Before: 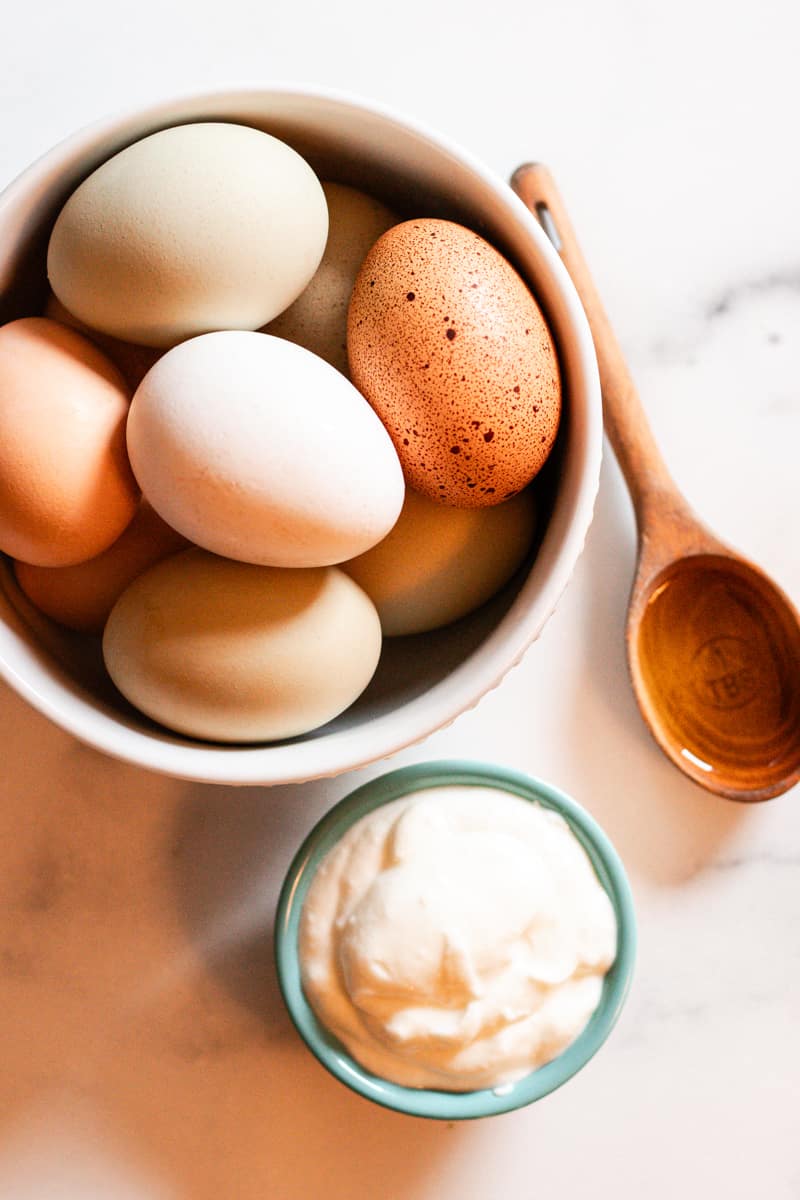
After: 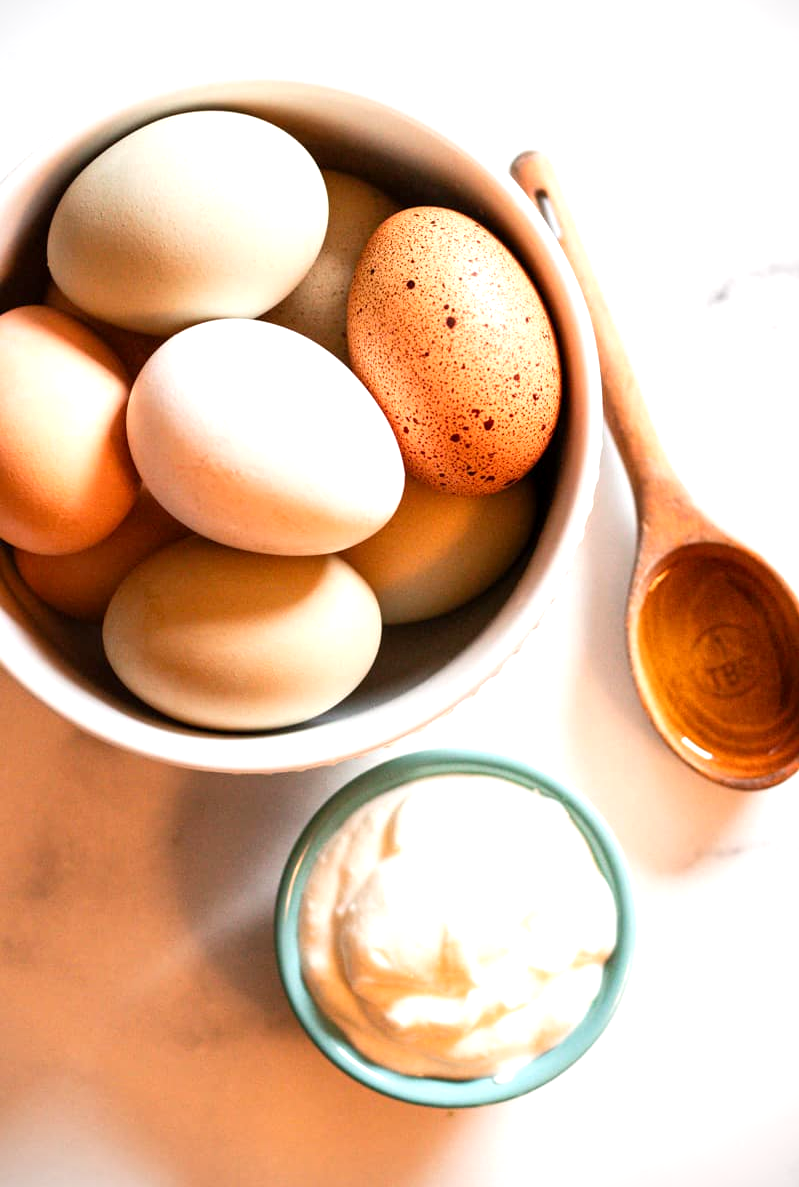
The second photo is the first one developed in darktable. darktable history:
crop: top 1.049%, right 0.001%
exposure: black level correction 0.001, exposure 0.5 EV, compensate exposure bias true, compensate highlight preservation false
vignetting: fall-off start 92.6%, brightness -0.52, saturation -0.51, center (-0.012, 0)
